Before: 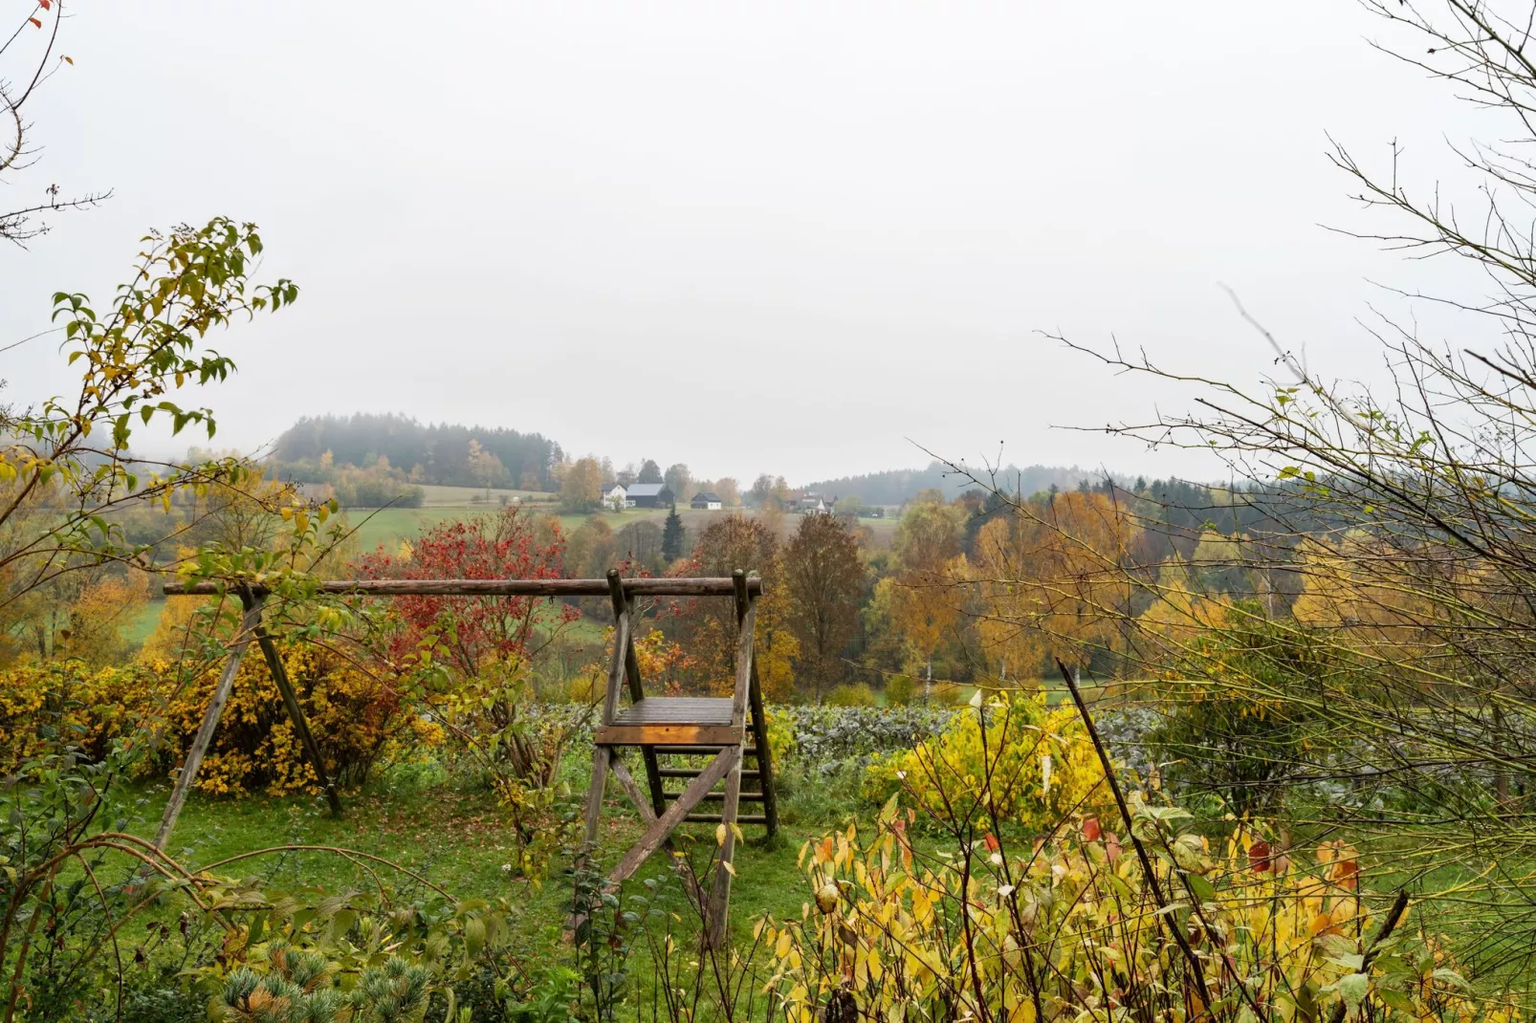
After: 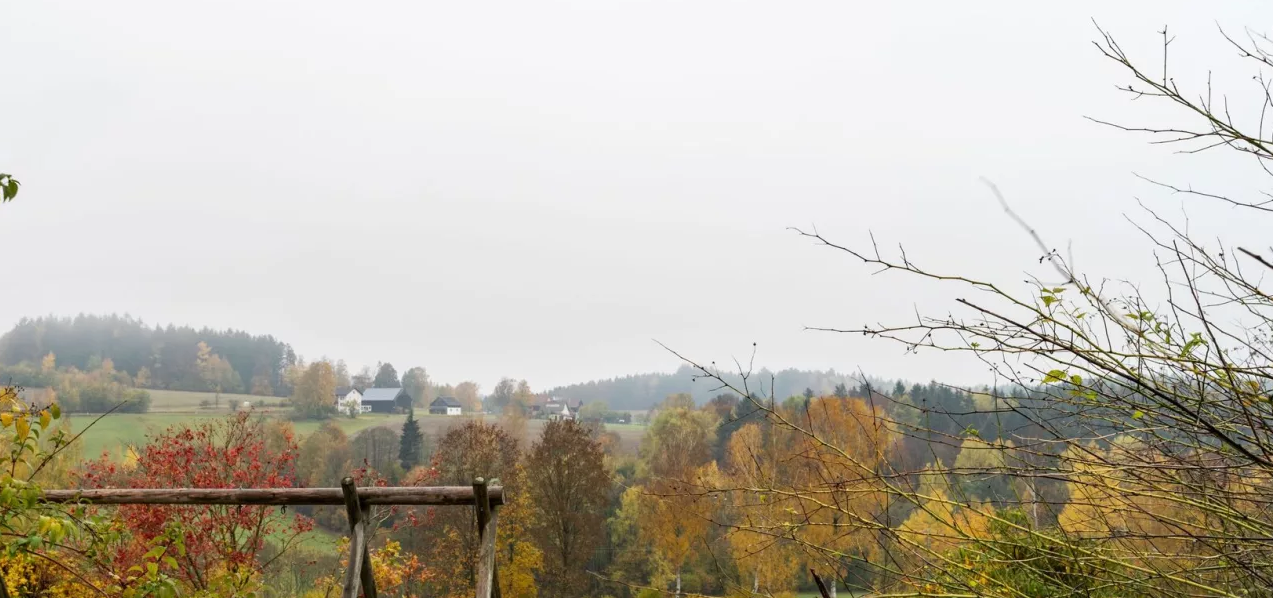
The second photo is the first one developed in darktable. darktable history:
crop: left 18.269%, top 11.118%, right 2.404%, bottom 32.92%
